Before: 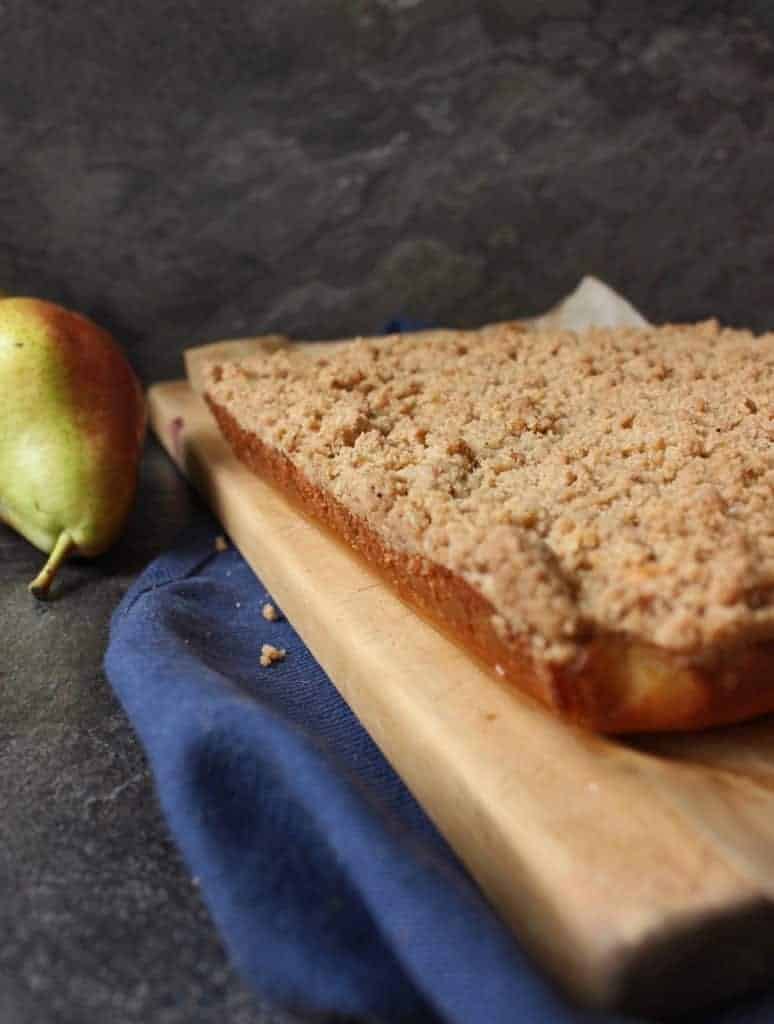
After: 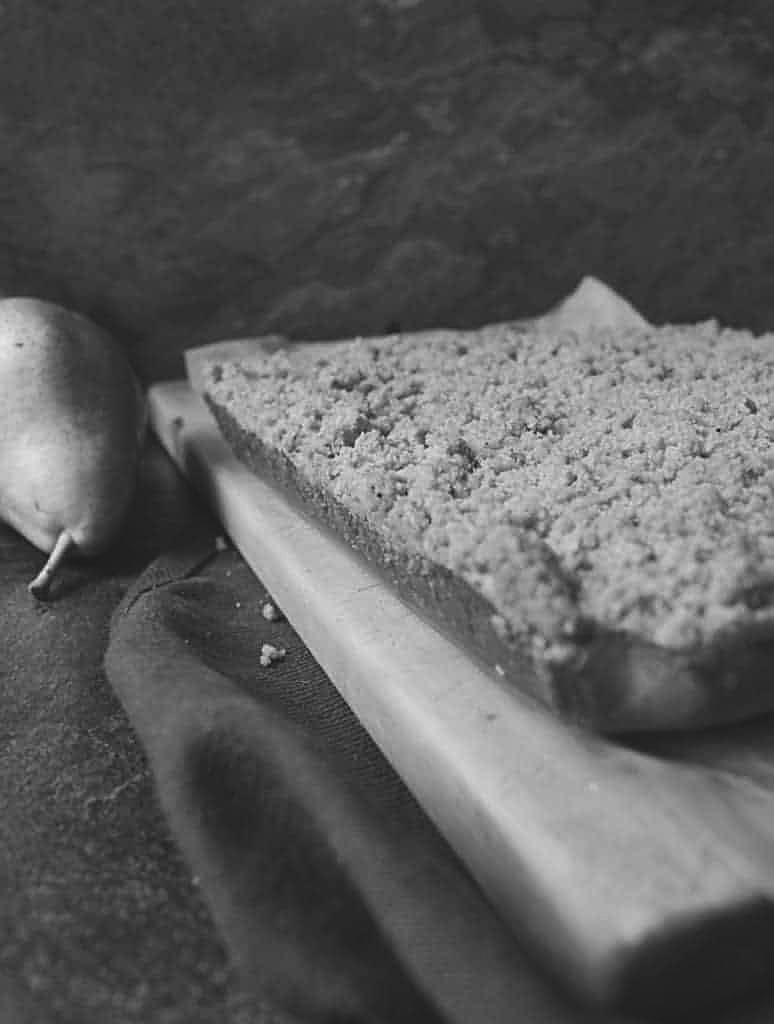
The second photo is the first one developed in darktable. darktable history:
monochrome: on, module defaults
exposure: black level correction -0.014, exposure -0.193 EV, compensate highlight preservation false
sharpen: on, module defaults
